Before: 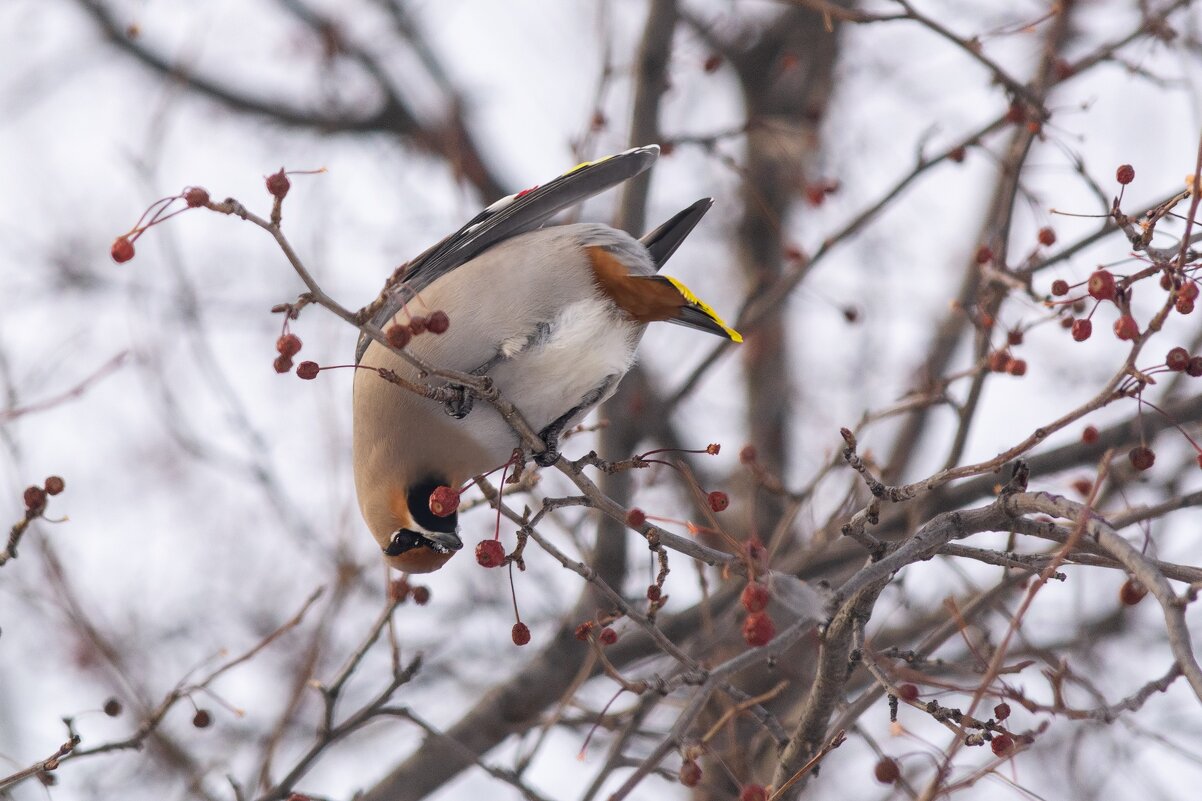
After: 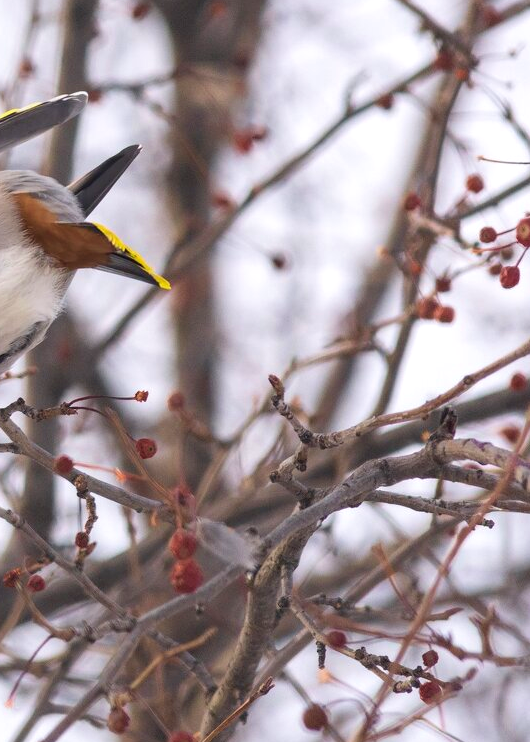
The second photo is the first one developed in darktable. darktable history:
exposure: exposure 0.197 EV, compensate highlight preservation false
crop: left 47.628%, top 6.643%, right 7.874%
velvia: on, module defaults
